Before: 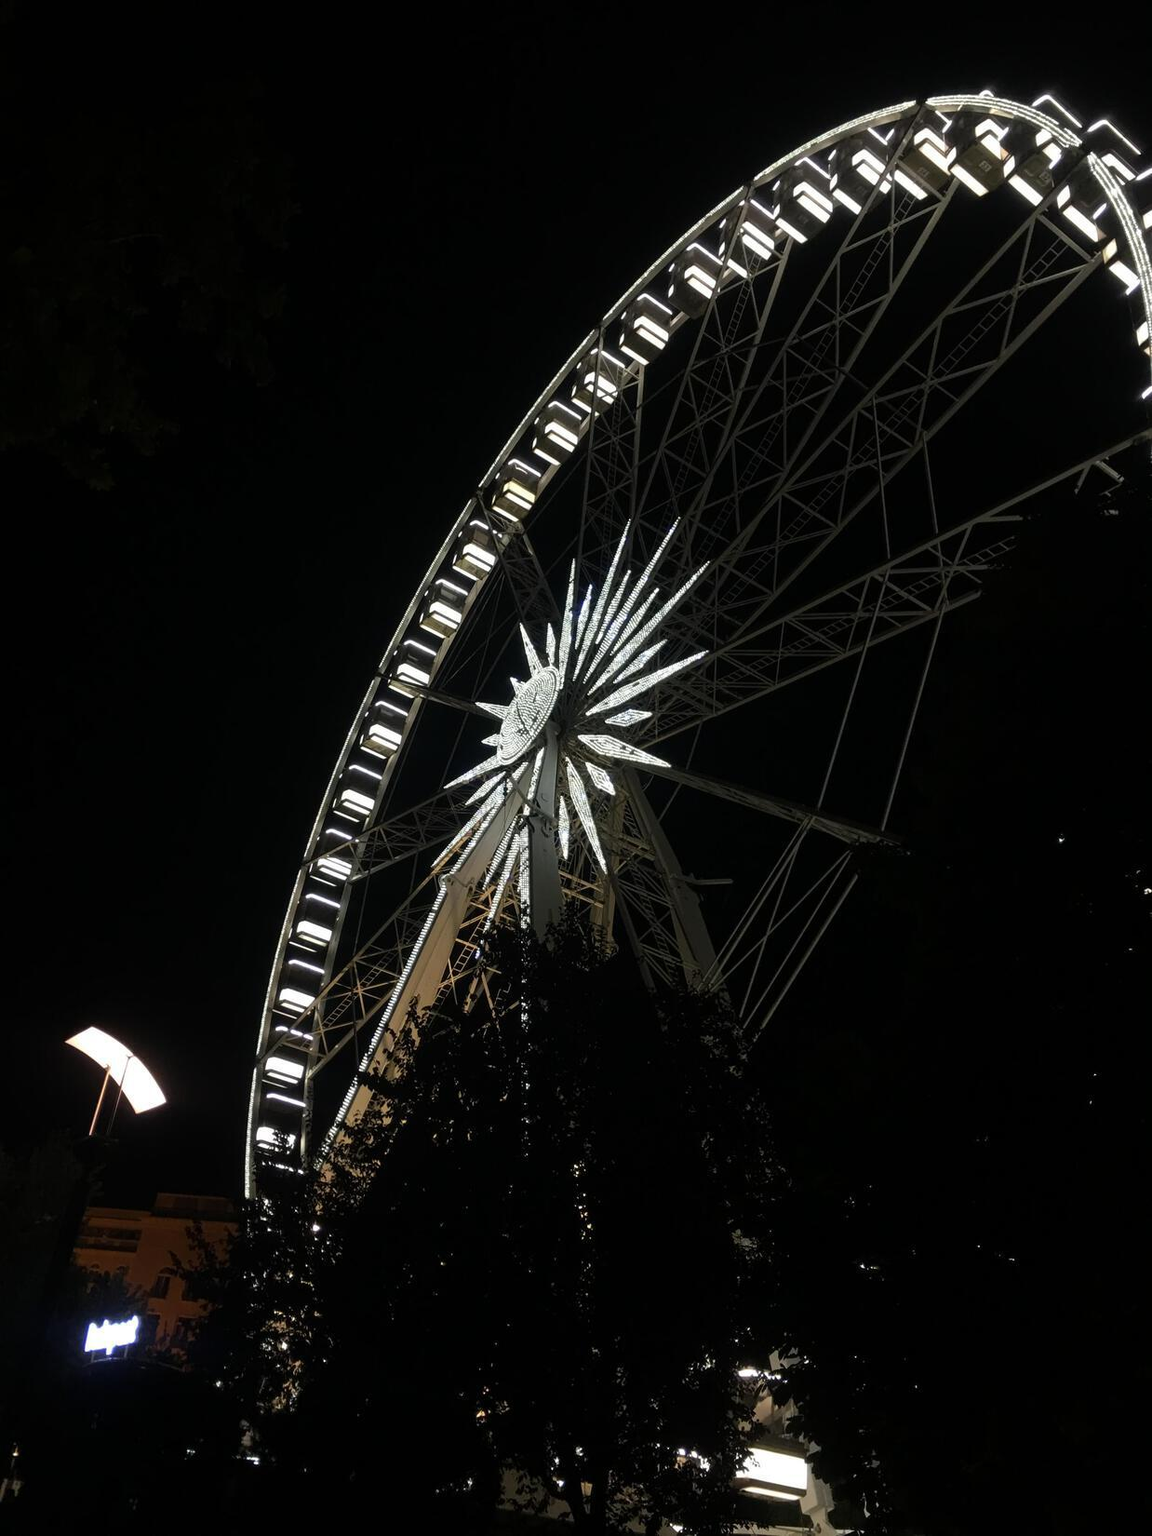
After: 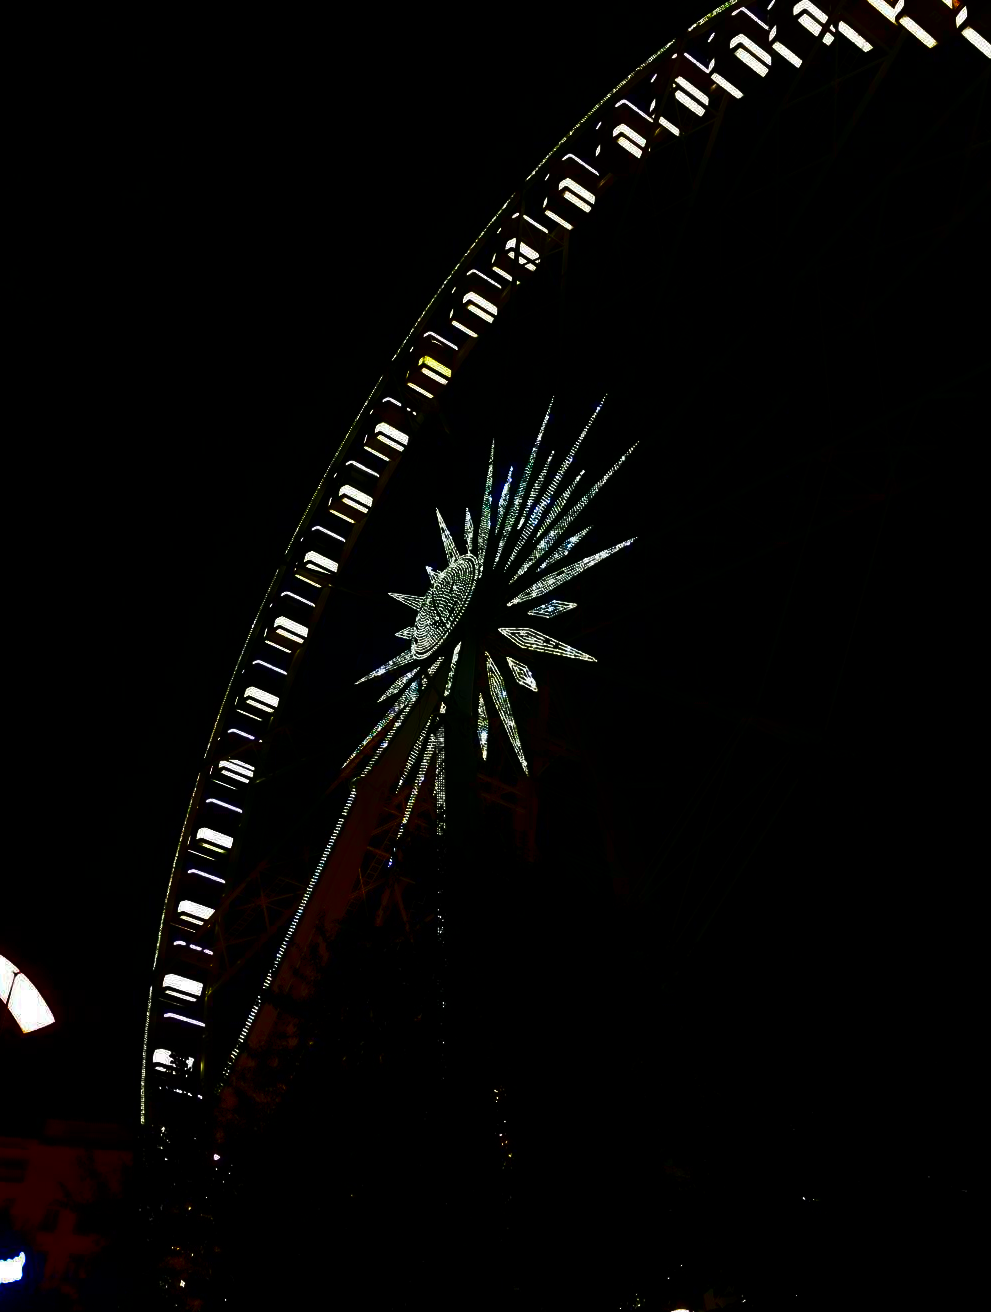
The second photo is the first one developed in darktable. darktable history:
crop and rotate: left 9.975%, top 9.854%, right 9.927%, bottom 10.592%
contrast brightness saturation: brightness -0.981, saturation 0.989
base curve: curves: ch0 [(0, 0) (0.564, 0.291) (0.802, 0.731) (1, 1)], preserve colors none
exposure: black level correction 0.001, compensate exposure bias true, compensate highlight preservation false
